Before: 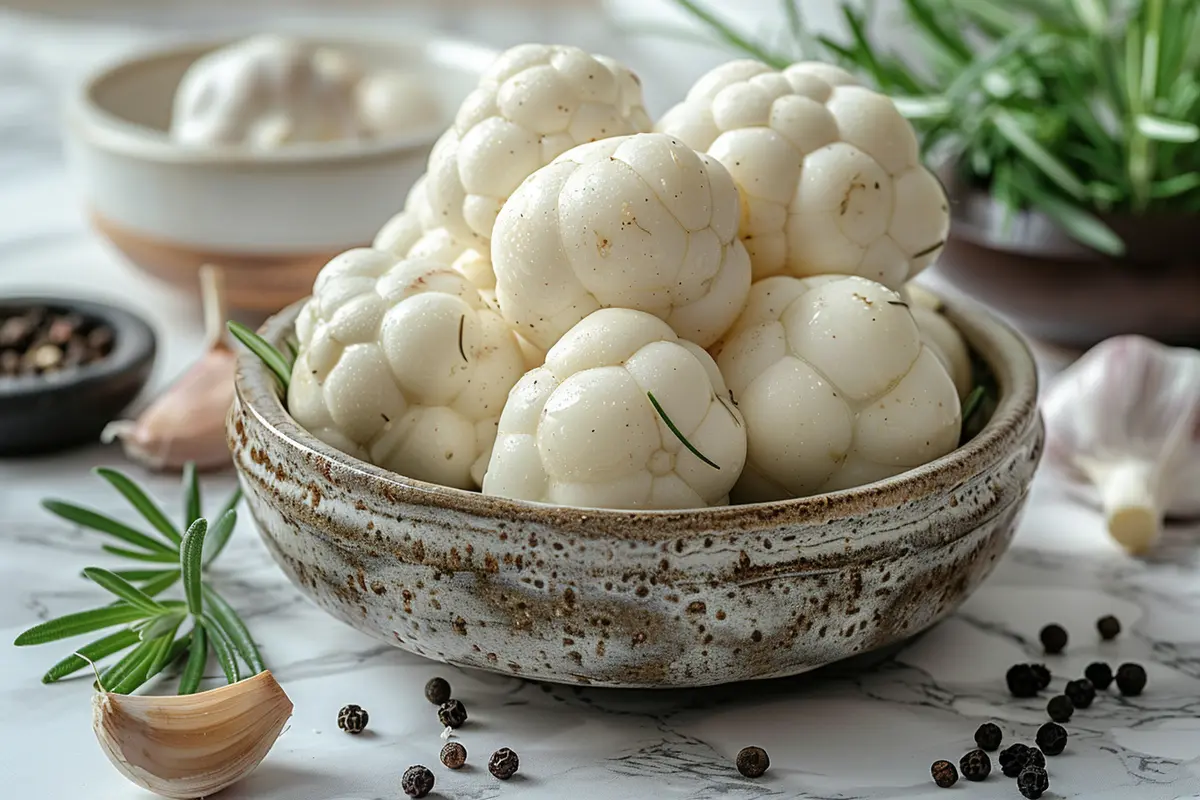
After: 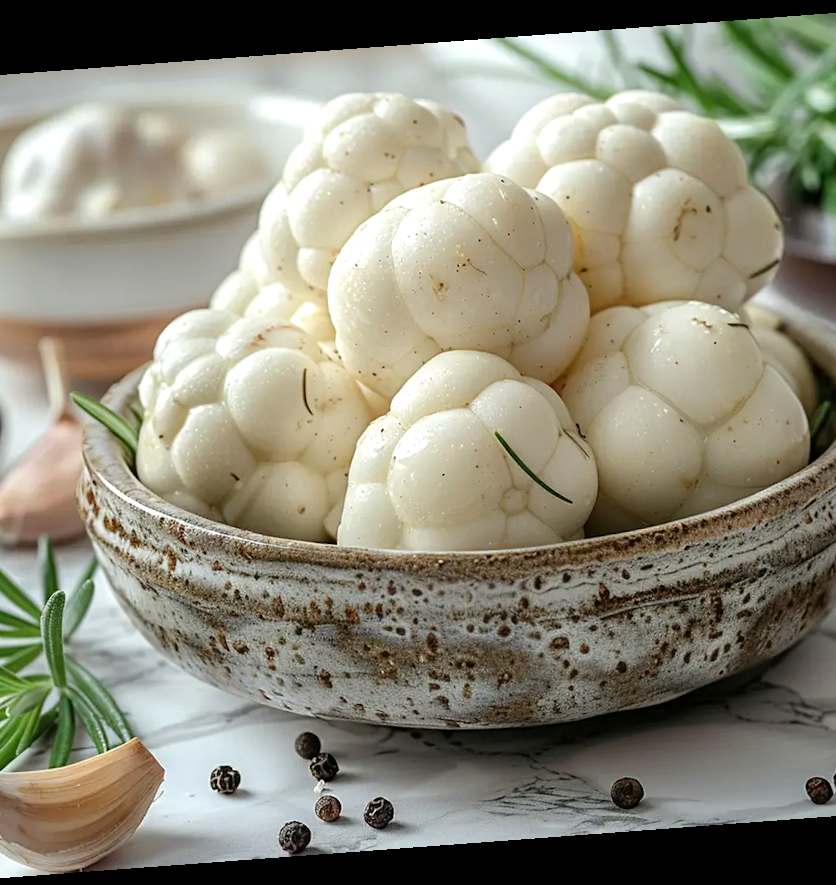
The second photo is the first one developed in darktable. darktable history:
exposure: black level correction 0.001, exposure 0.191 EV, compensate highlight preservation false
rotate and perspective: rotation -4.25°, automatic cropping off
crop and rotate: left 14.385%, right 18.948%
